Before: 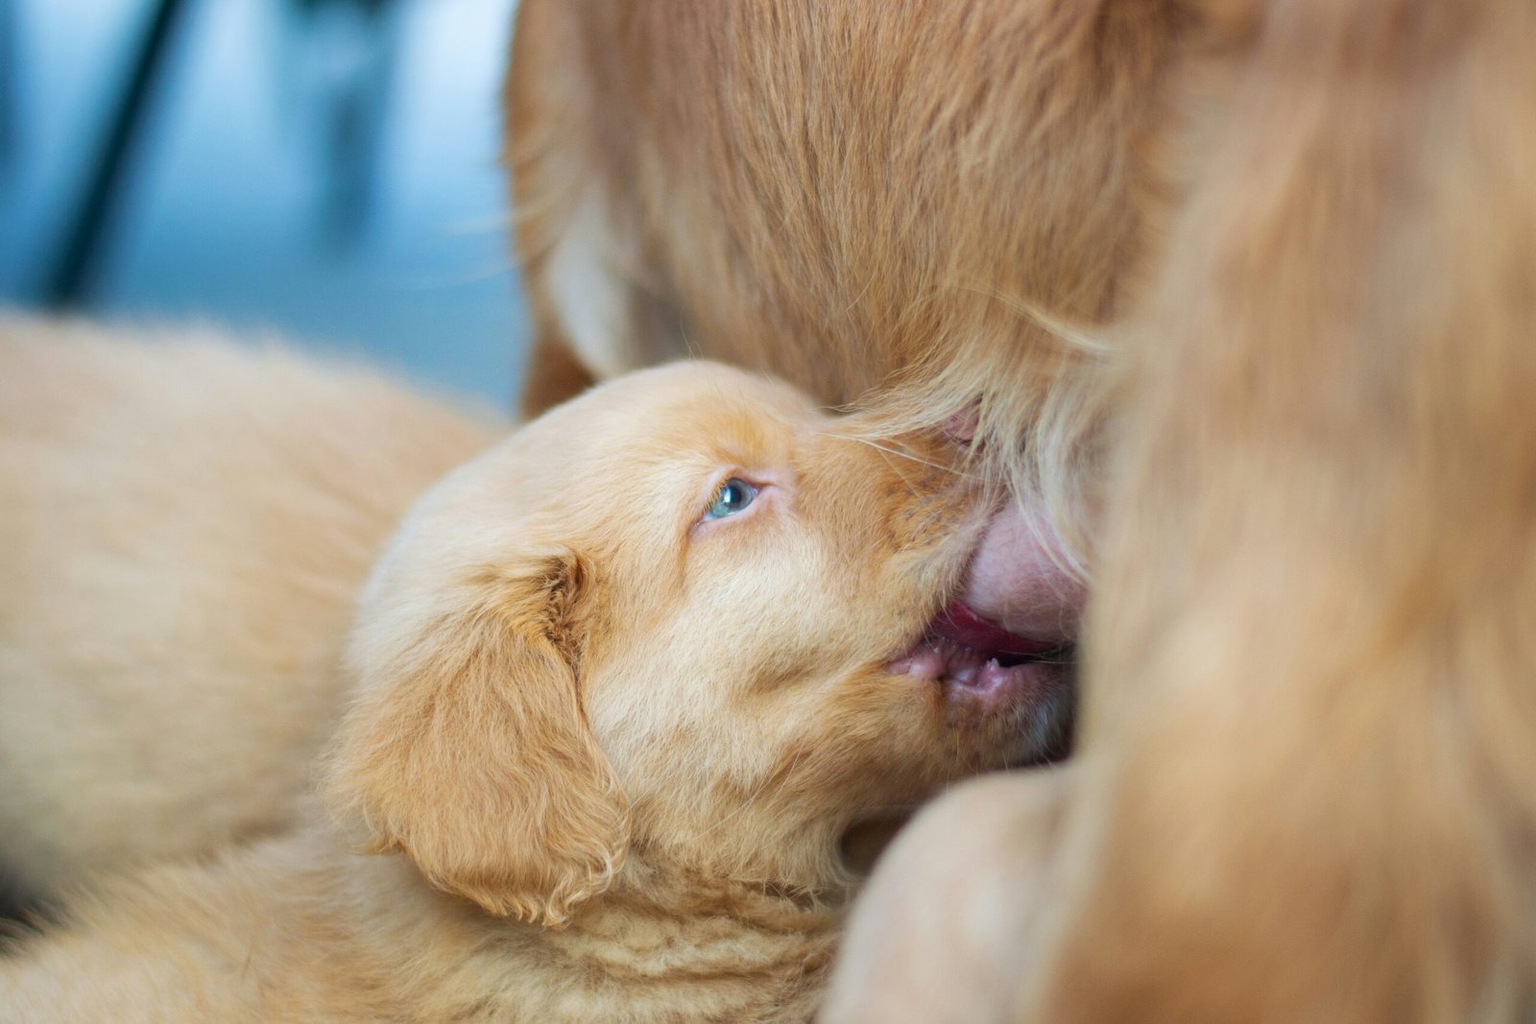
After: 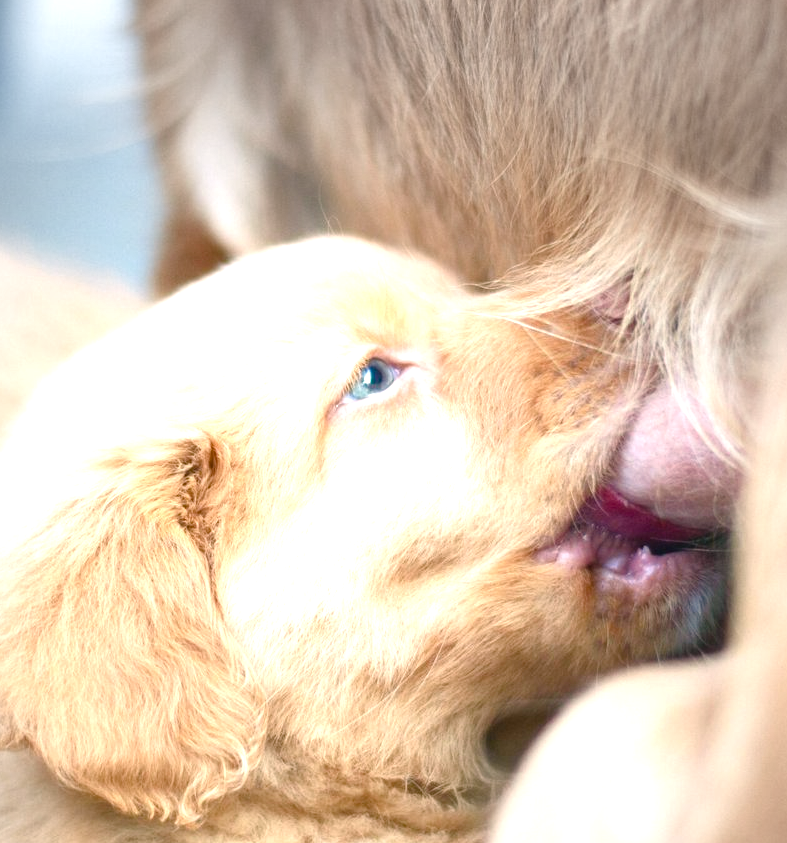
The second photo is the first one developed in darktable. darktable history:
crop and rotate: angle 0.014°, left 24.395%, top 13.15%, right 26.392%, bottom 7.767%
vignetting: brightness -0.292, center (-0.024, 0.4)
exposure: black level correction 0, exposure 1.2 EV, compensate exposure bias true, compensate highlight preservation false
color balance rgb: power › luminance -7.547%, power › chroma 1.079%, power › hue 217.74°, highlights gain › chroma 3.31%, highlights gain › hue 55.61°, global offset › luminance 0.476%, perceptual saturation grading › global saturation 20%, perceptual saturation grading › highlights -50.035%, perceptual saturation grading › shadows 30.71%, global vibrance 20%
